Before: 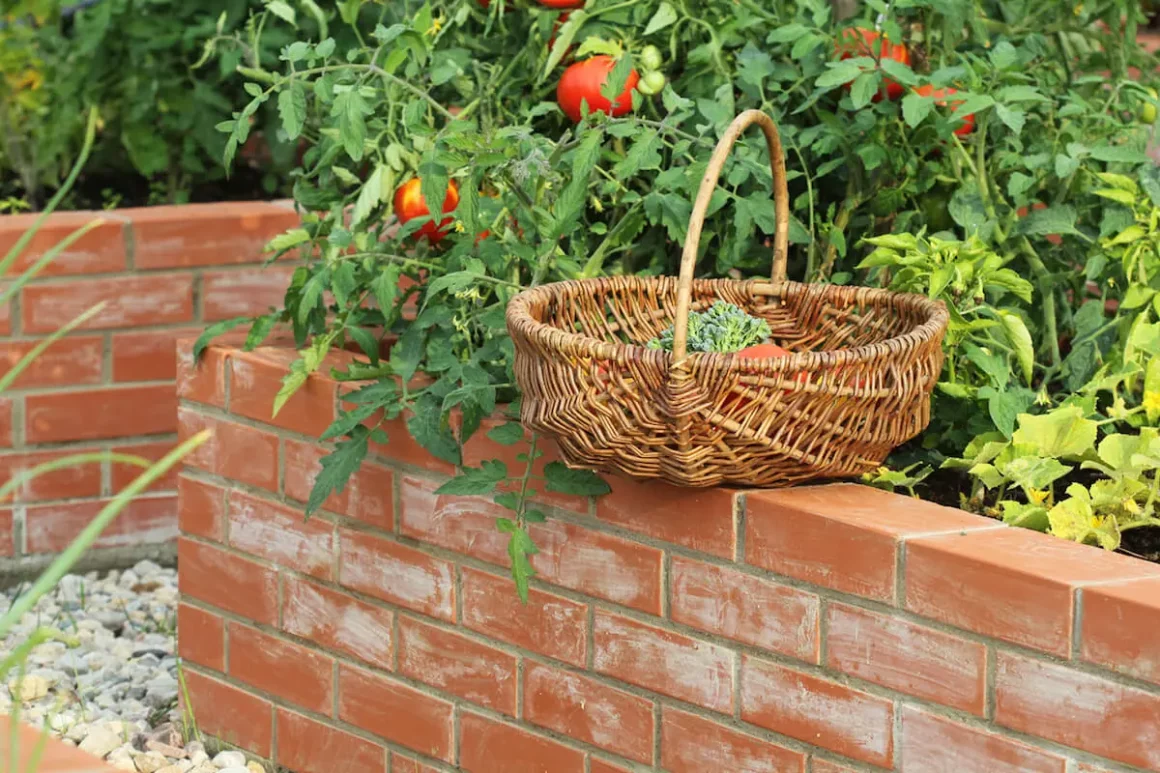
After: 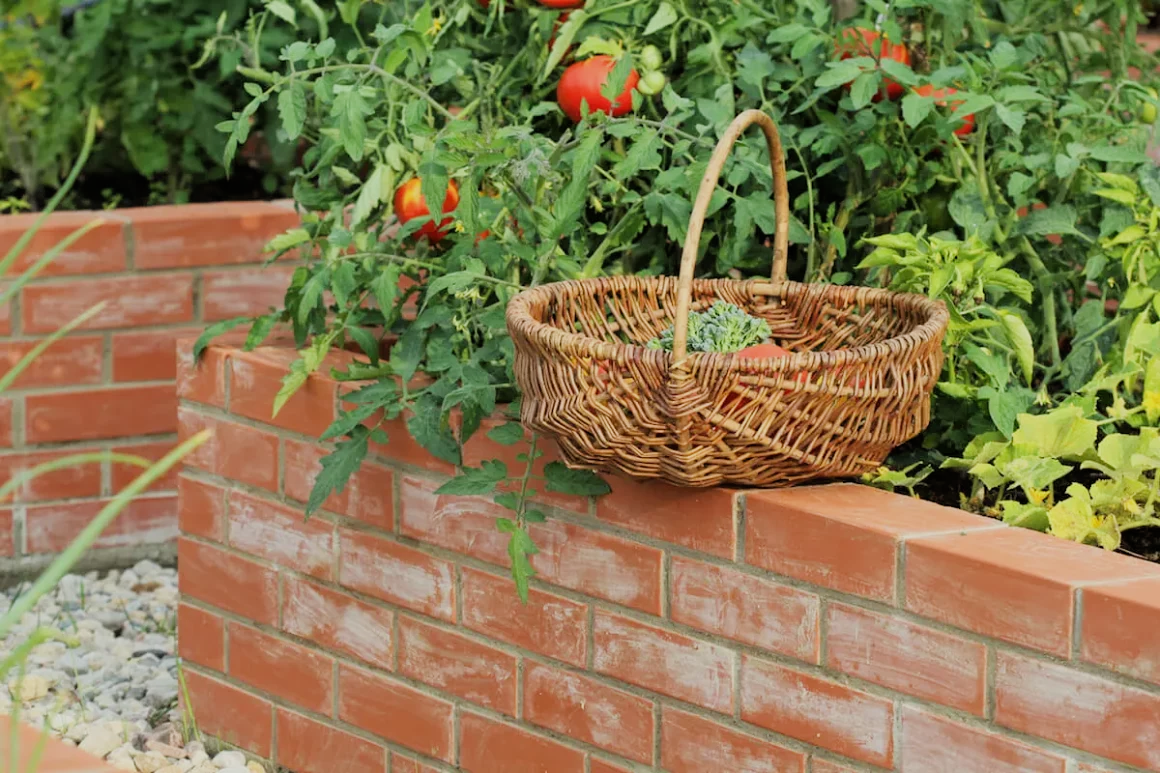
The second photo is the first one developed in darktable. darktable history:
filmic rgb: white relative exposure 3.9 EV, hardness 4.26
